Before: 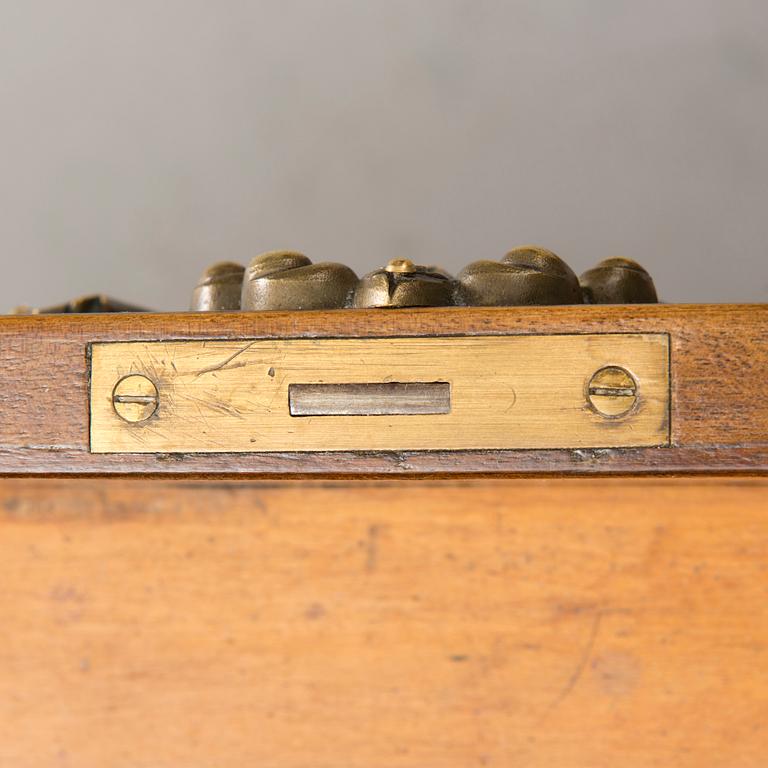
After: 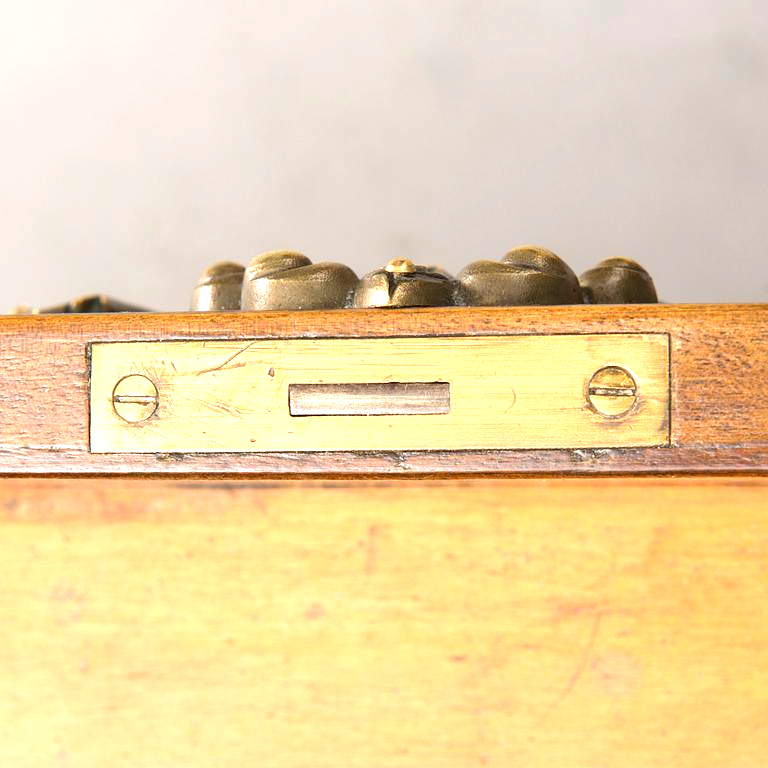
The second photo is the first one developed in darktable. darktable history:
exposure: black level correction 0, exposure 1.02 EV, compensate highlight preservation false
